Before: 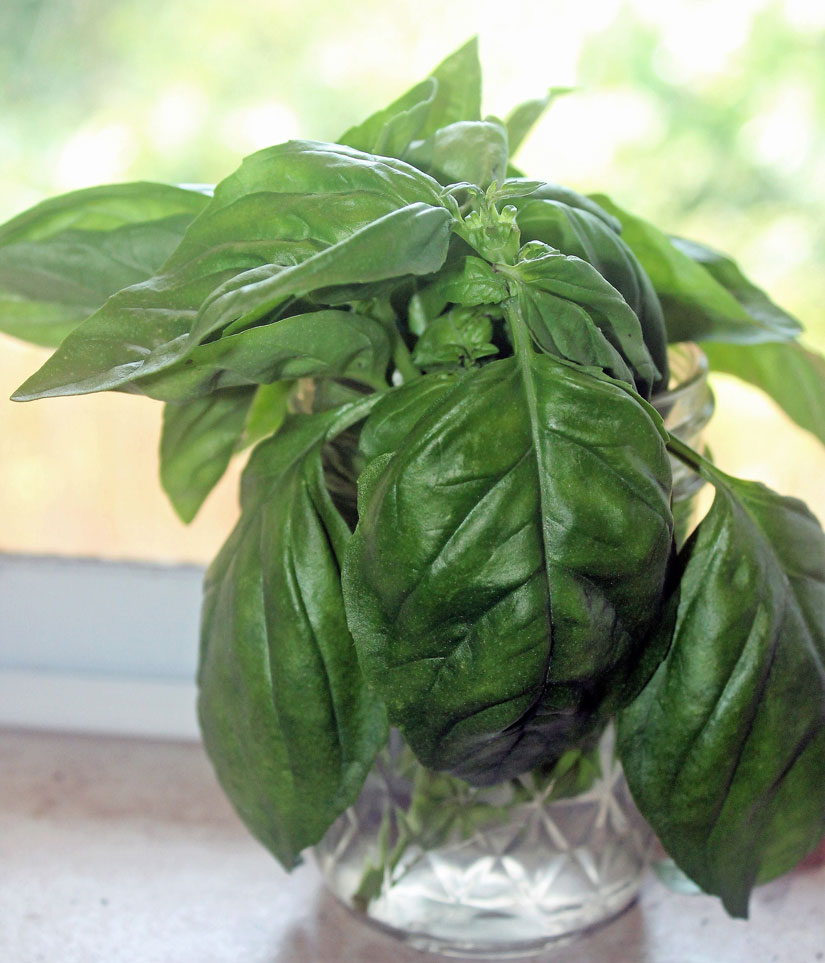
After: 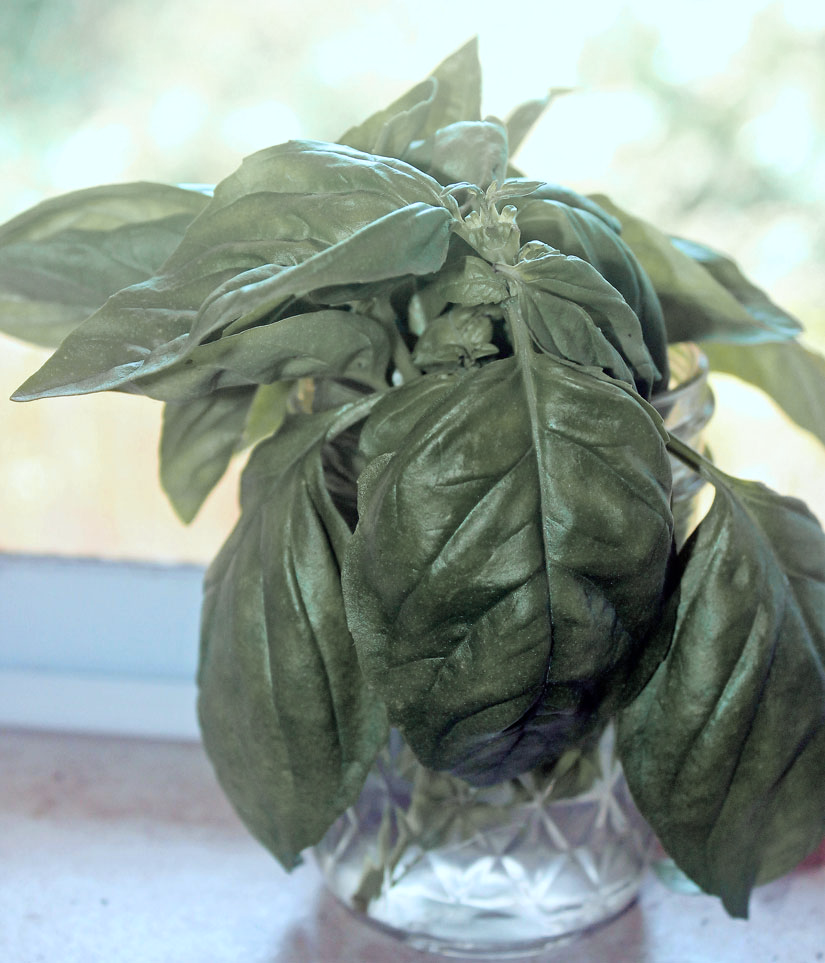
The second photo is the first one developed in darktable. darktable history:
color calibration: gray › normalize channels true, illuminant custom, x 0.368, y 0.373, temperature 4349.37 K, gamut compression 0.005
color zones: curves: ch1 [(0.29, 0.492) (0.373, 0.185) (0.509, 0.481)]; ch2 [(0.25, 0.462) (0.749, 0.457)]
